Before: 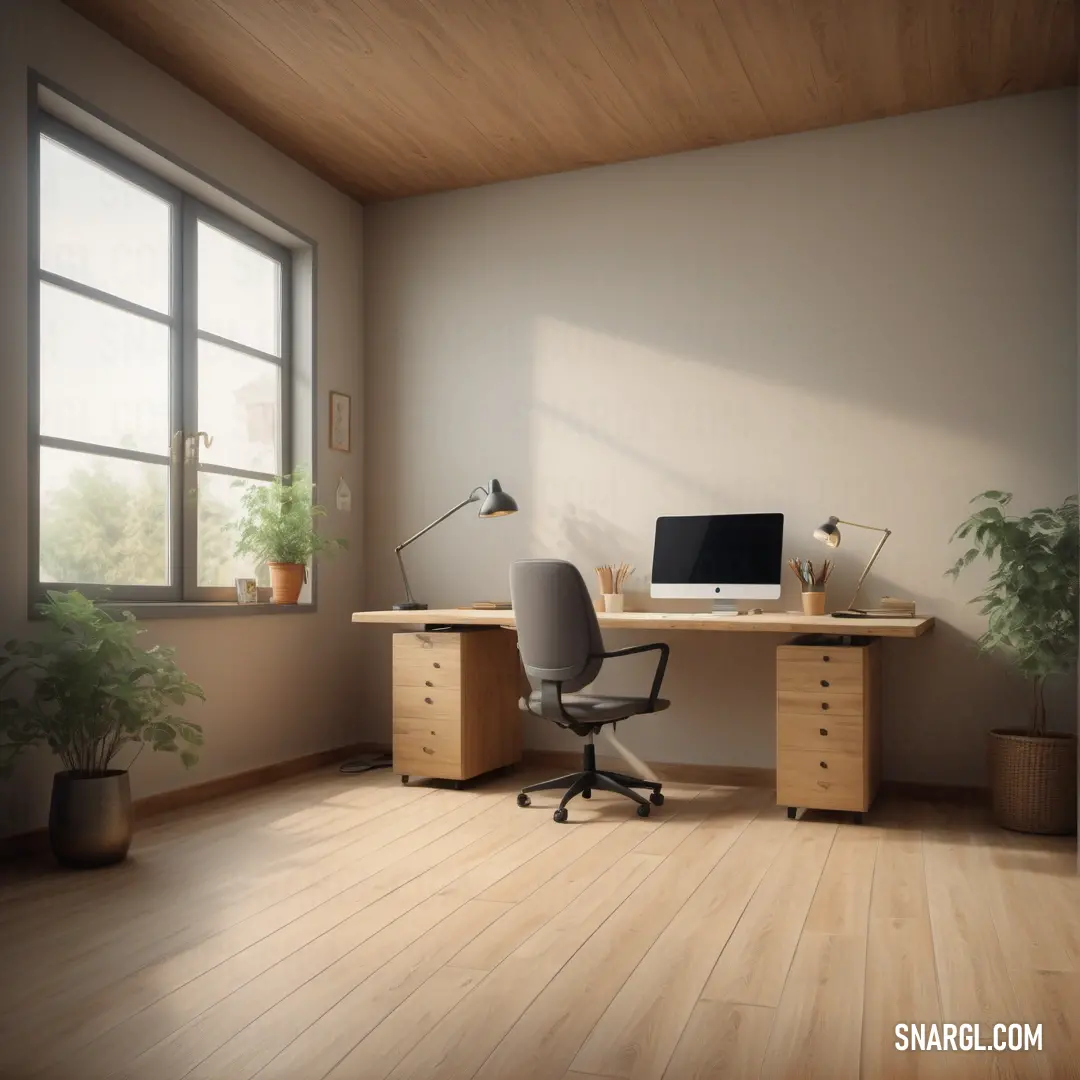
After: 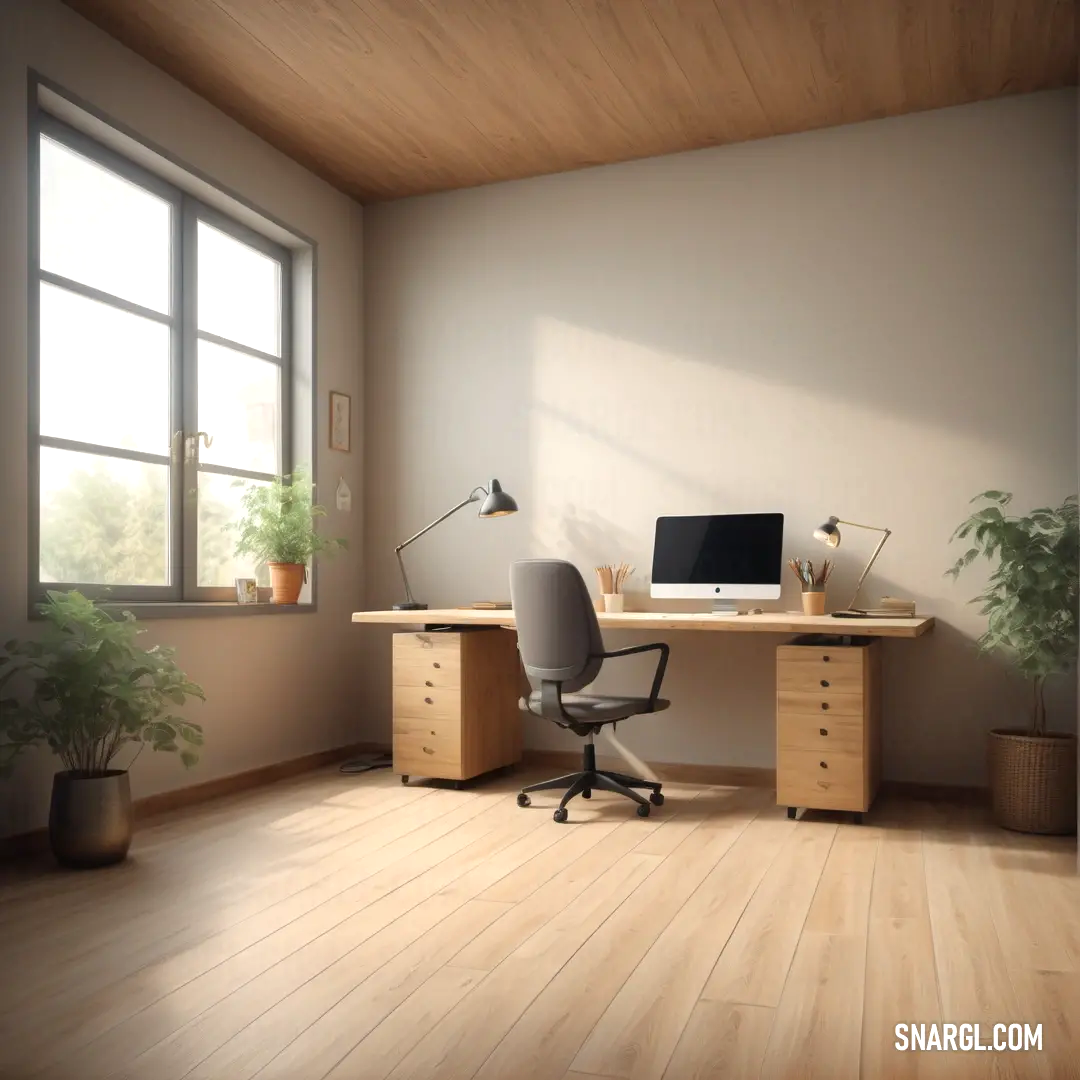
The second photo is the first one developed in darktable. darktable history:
exposure: exposure 0.348 EV, compensate highlight preservation false
